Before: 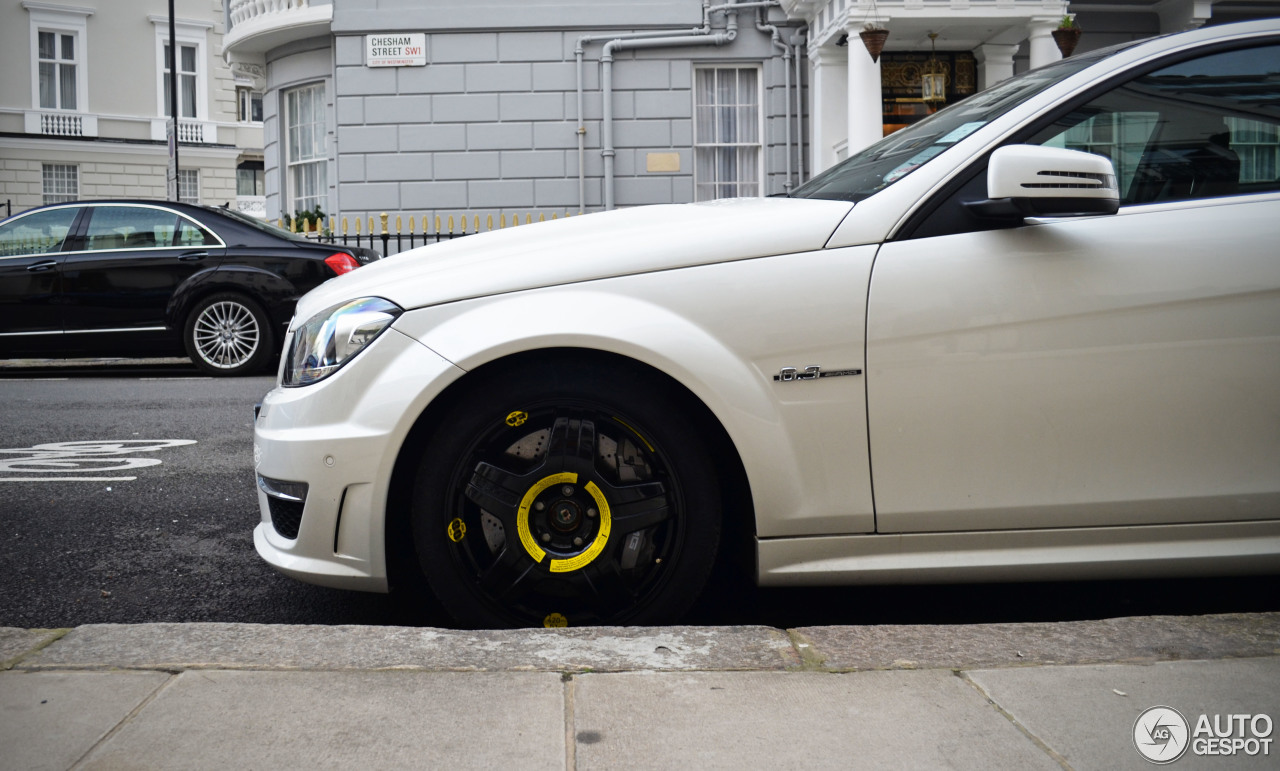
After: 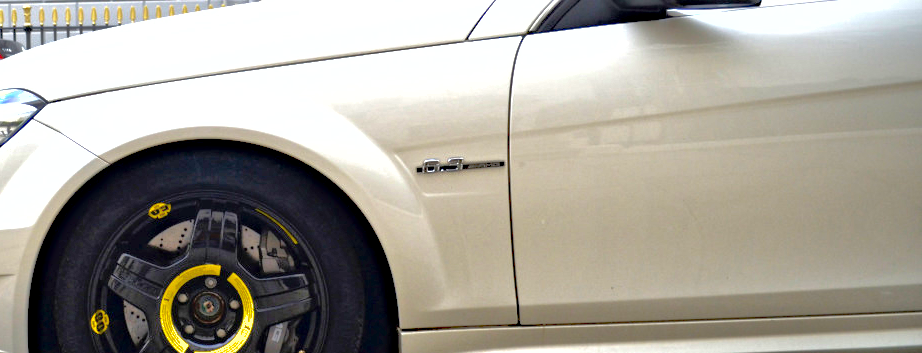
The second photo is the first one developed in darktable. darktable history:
contrast equalizer: octaves 7, y [[0.6 ×6], [0.55 ×6], [0 ×6], [0 ×6], [0 ×6]], mix 0.15
shadows and highlights: on, module defaults
exposure: exposure 1 EV, compensate highlight preservation false
tone equalizer: -7 EV 0.15 EV, -6 EV 0.6 EV, -5 EV 1.15 EV, -4 EV 1.33 EV, -3 EV 1.15 EV, -2 EV 0.6 EV, -1 EV 0.15 EV, mask exposure compensation -0.5 EV
crop and rotate: left 27.938%, top 27.046%, bottom 27.046%
haze removal: compatibility mode true, adaptive false
